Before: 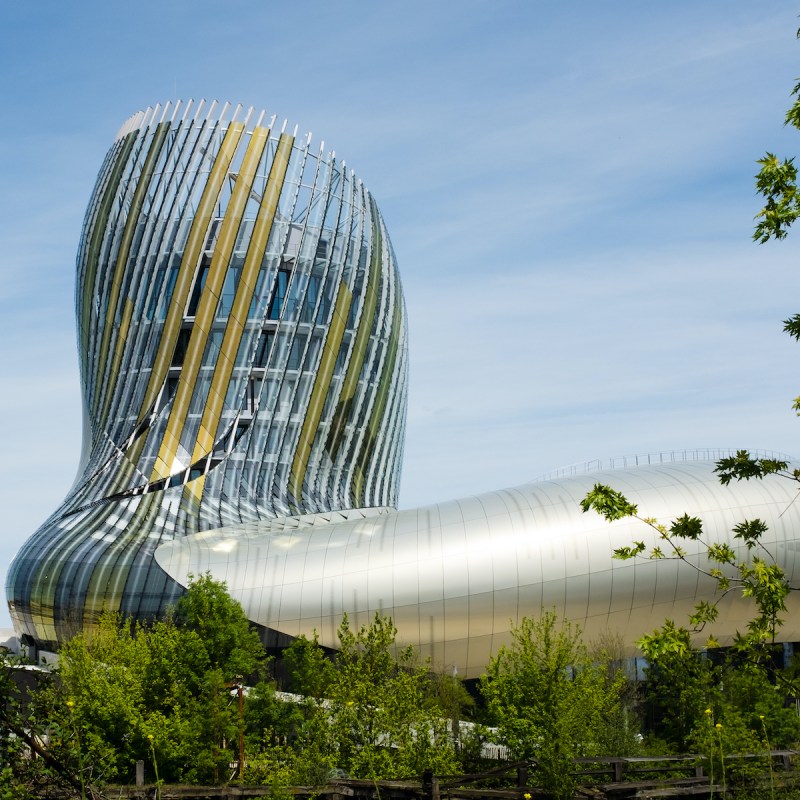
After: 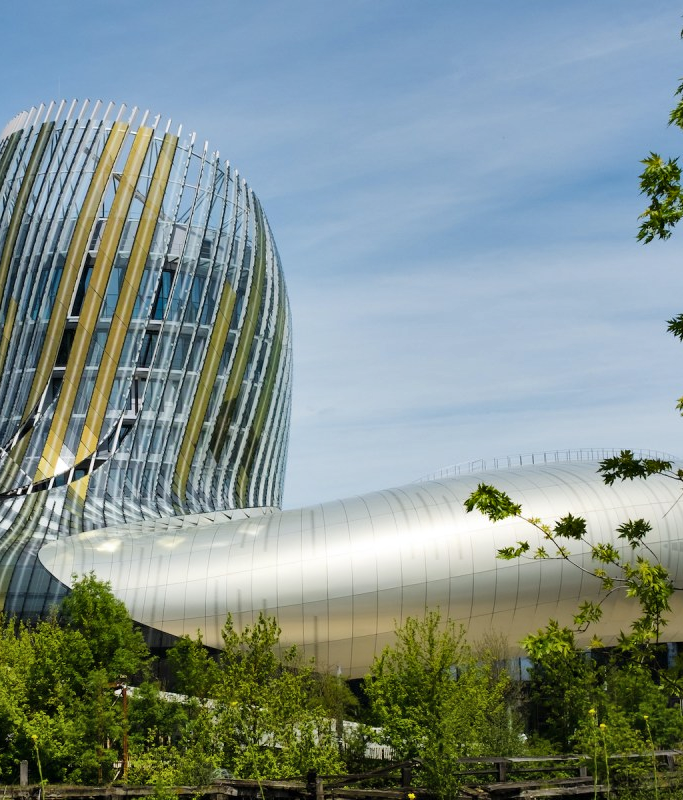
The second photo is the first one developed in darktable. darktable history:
shadows and highlights: soften with gaussian
crop and rotate: left 14.578%
